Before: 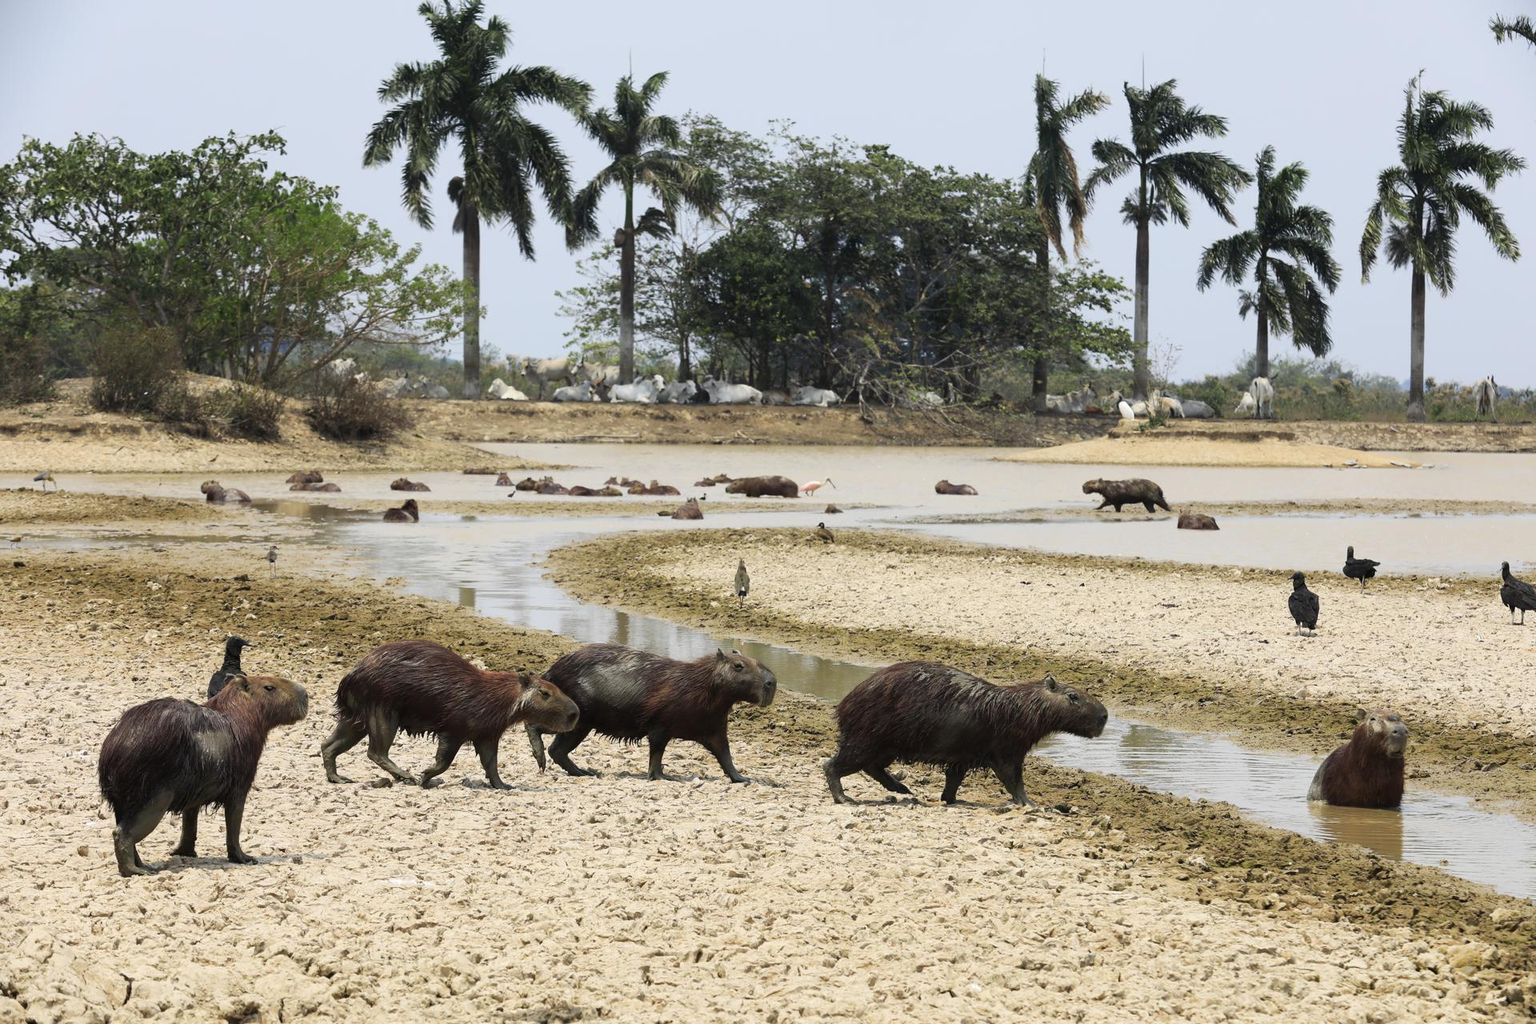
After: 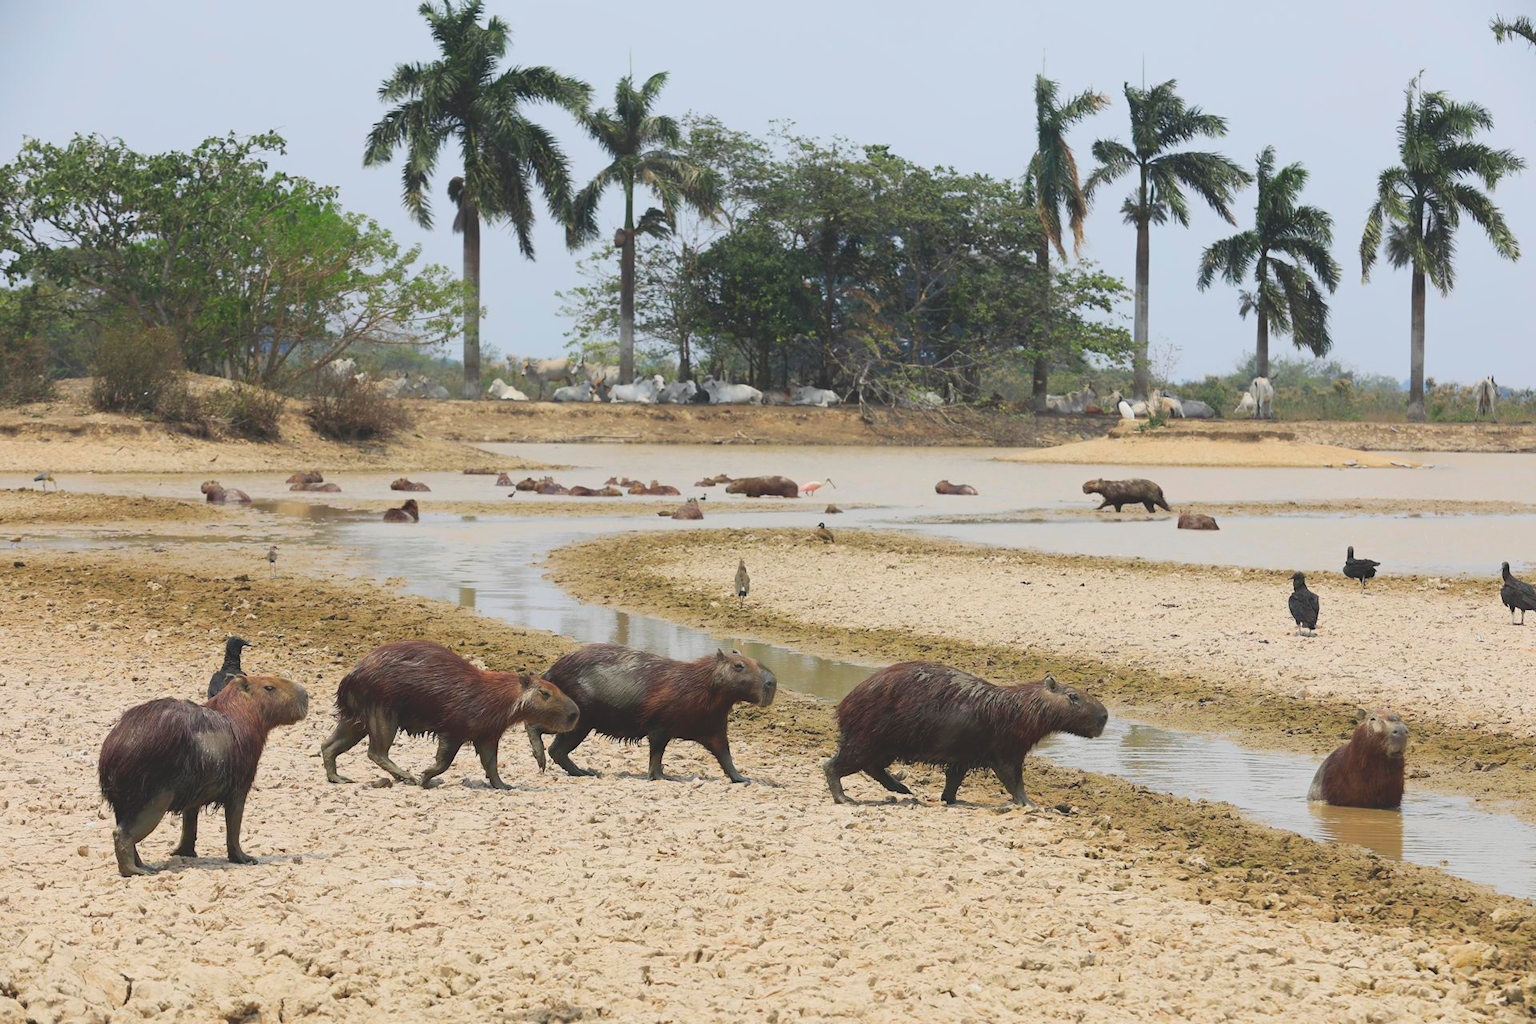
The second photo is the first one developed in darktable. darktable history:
local contrast: detail 72%
